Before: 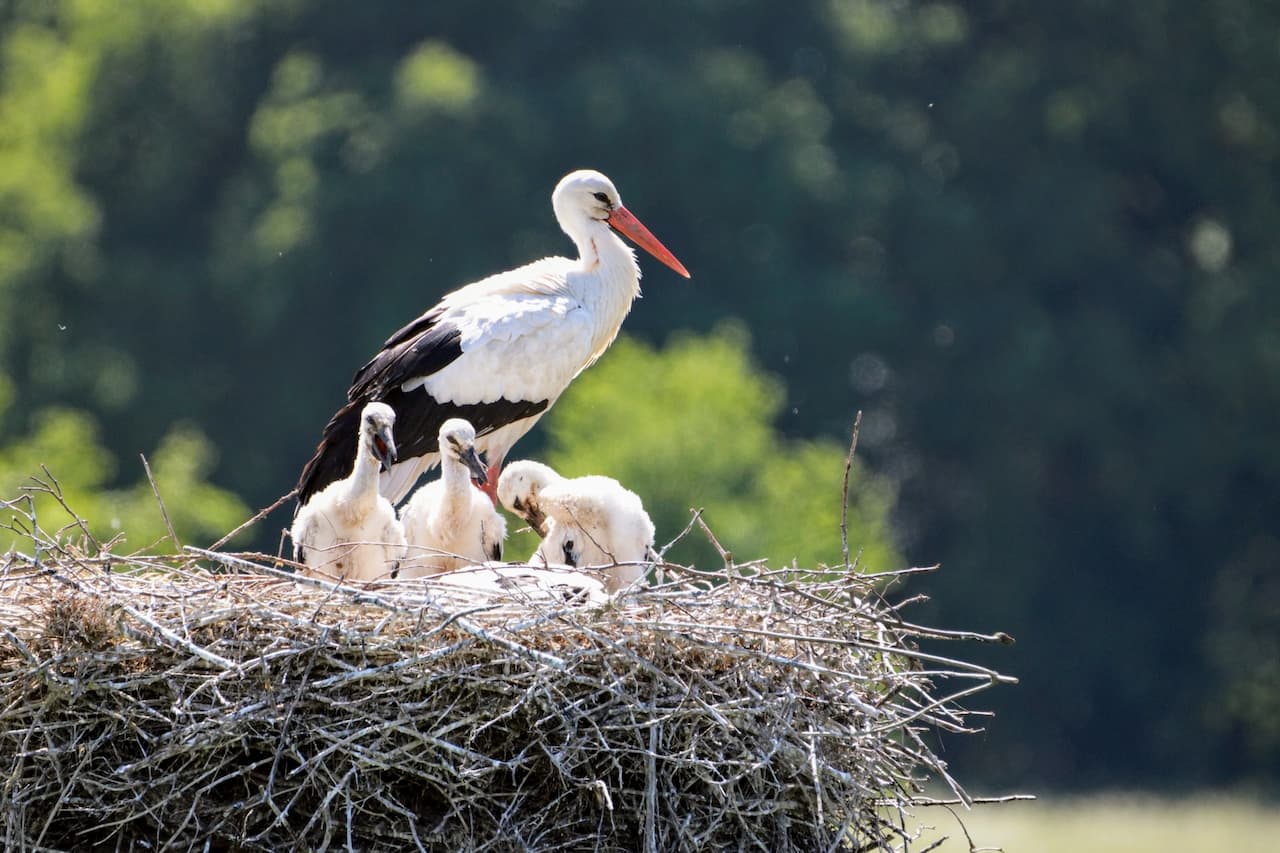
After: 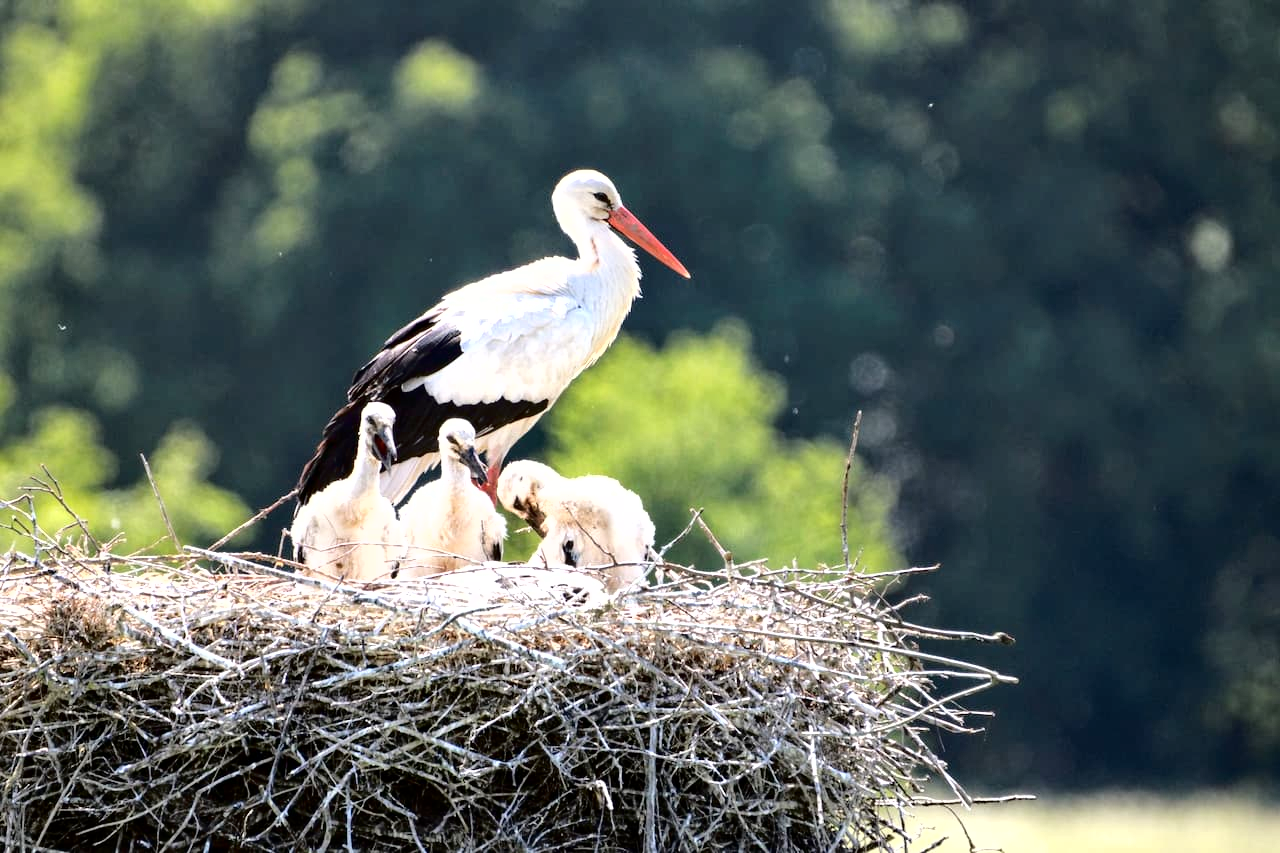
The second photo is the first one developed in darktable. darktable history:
exposure: exposure 0.661 EV, compensate highlight preservation false
shadows and highlights: shadows 12, white point adjustment 1.2, soften with gaussian
fill light: exposure -2 EV, width 8.6
